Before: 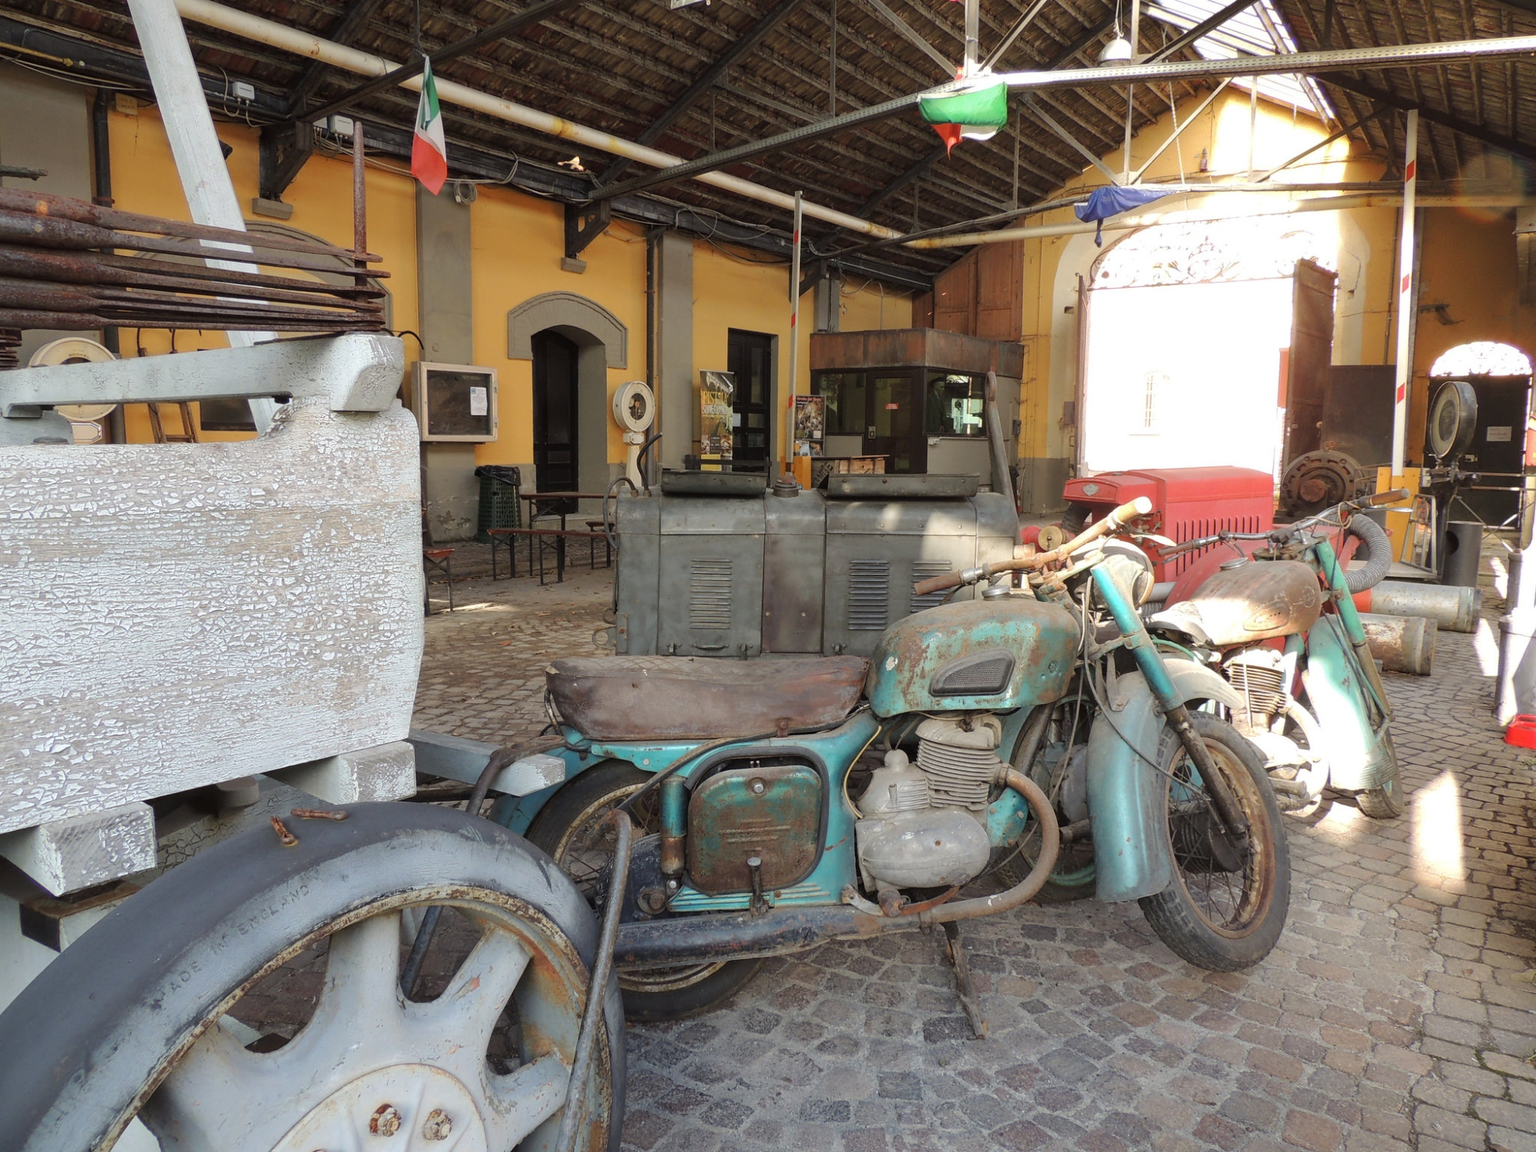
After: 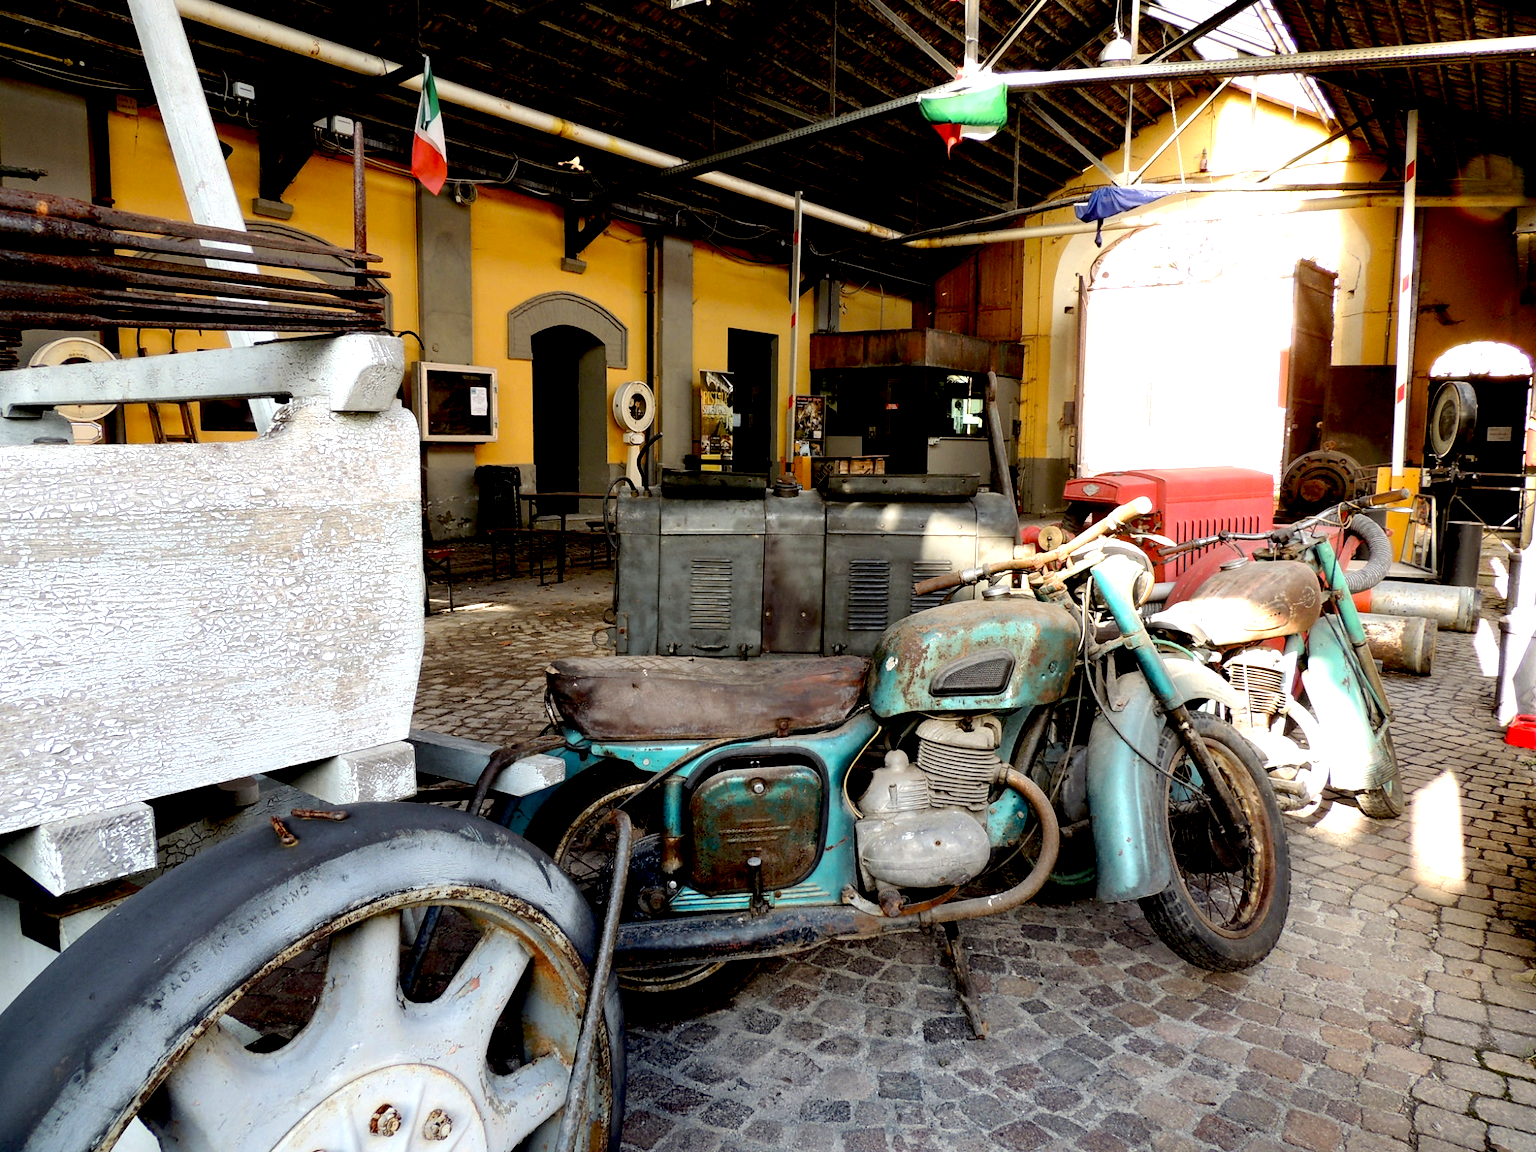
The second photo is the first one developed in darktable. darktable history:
tone equalizer: -8 EV -0.774 EV, -7 EV -0.702 EV, -6 EV -0.582 EV, -5 EV -0.37 EV, -3 EV 0.368 EV, -2 EV 0.6 EV, -1 EV 0.678 EV, +0 EV 0.749 EV, edges refinement/feathering 500, mask exposure compensation -1.57 EV, preserve details no
exposure: black level correction 0.048, exposure 0.012 EV, compensate highlight preservation false
